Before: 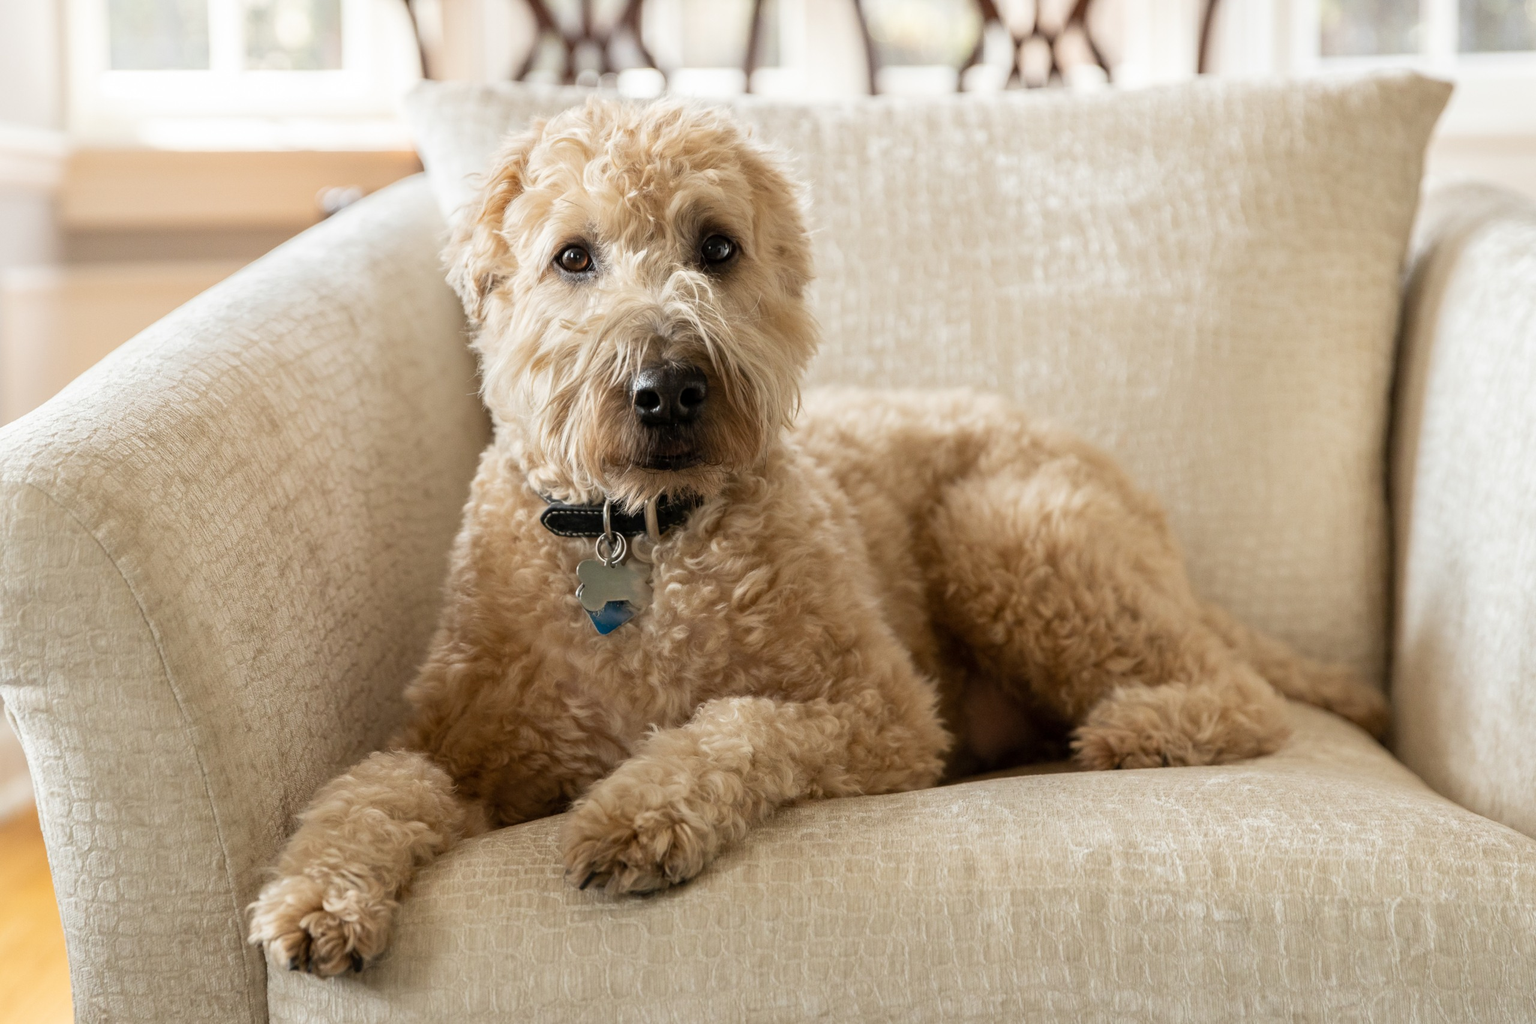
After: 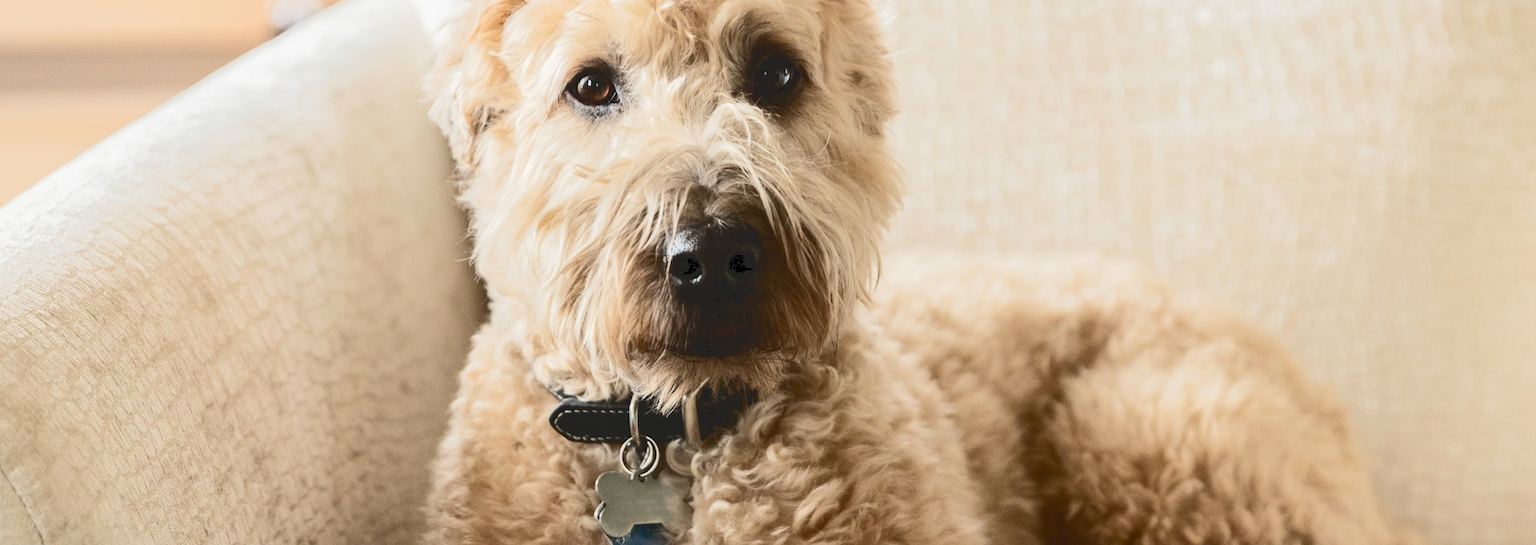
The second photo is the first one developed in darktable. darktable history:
crop: left 7.186%, top 18.578%, right 14.388%, bottom 39.635%
tone curve: curves: ch0 [(0, 0) (0.003, 0.13) (0.011, 0.13) (0.025, 0.134) (0.044, 0.136) (0.069, 0.139) (0.1, 0.144) (0.136, 0.151) (0.177, 0.171) (0.224, 0.2) (0.277, 0.247) (0.335, 0.318) (0.399, 0.412) (0.468, 0.536) (0.543, 0.659) (0.623, 0.746) (0.709, 0.812) (0.801, 0.871) (0.898, 0.915) (1, 1)], color space Lab, independent channels
